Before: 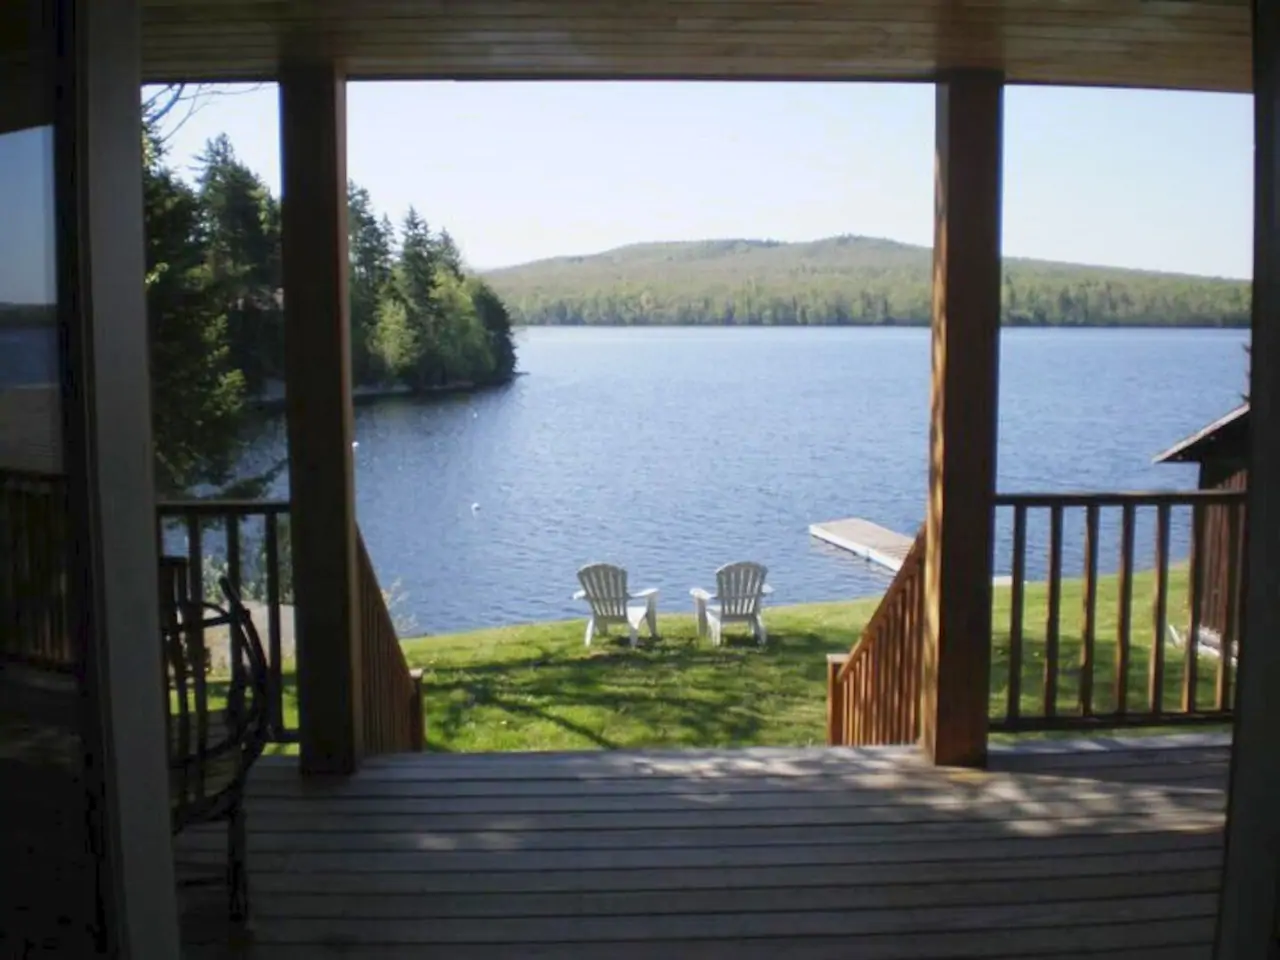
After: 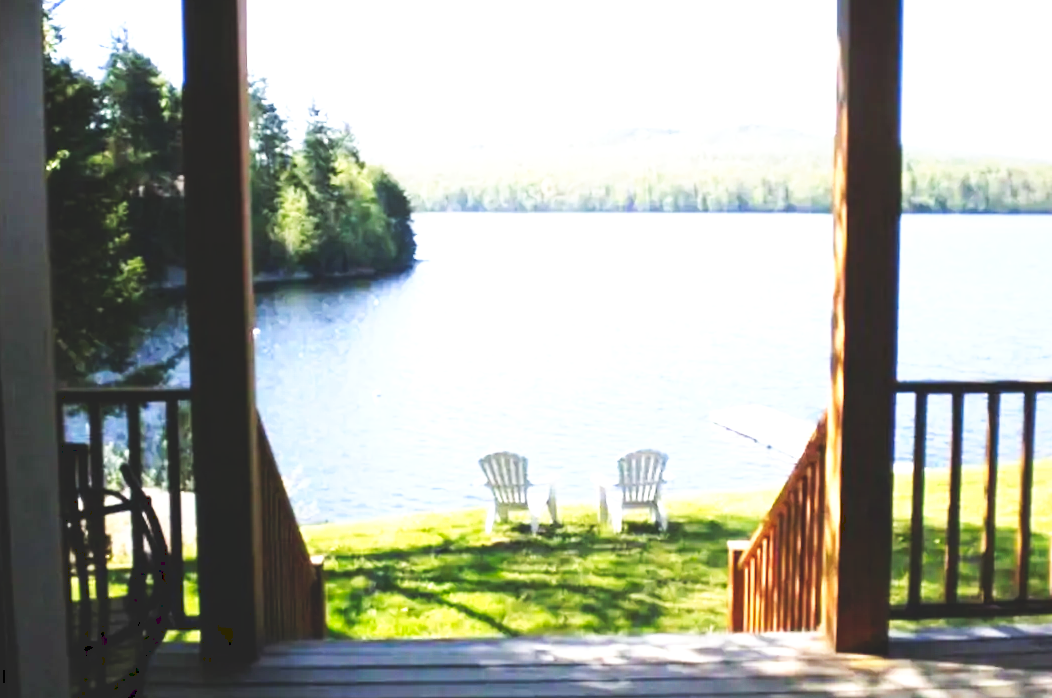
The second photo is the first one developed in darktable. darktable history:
tone curve: curves: ch0 [(0, 0) (0.003, 0.147) (0.011, 0.147) (0.025, 0.147) (0.044, 0.147) (0.069, 0.147) (0.1, 0.15) (0.136, 0.158) (0.177, 0.174) (0.224, 0.198) (0.277, 0.241) (0.335, 0.292) (0.399, 0.361) (0.468, 0.452) (0.543, 0.568) (0.623, 0.679) (0.709, 0.793) (0.801, 0.886) (0.898, 0.966) (1, 1)], preserve colors none
contrast brightness saturation: contrast 0.051
crop: left 7.765%, top 11.825%, right 10.03%, bottom 15.452%
exposure: black level correction 0.002, exposure 1.323 EV, compensate highlight preservation false
